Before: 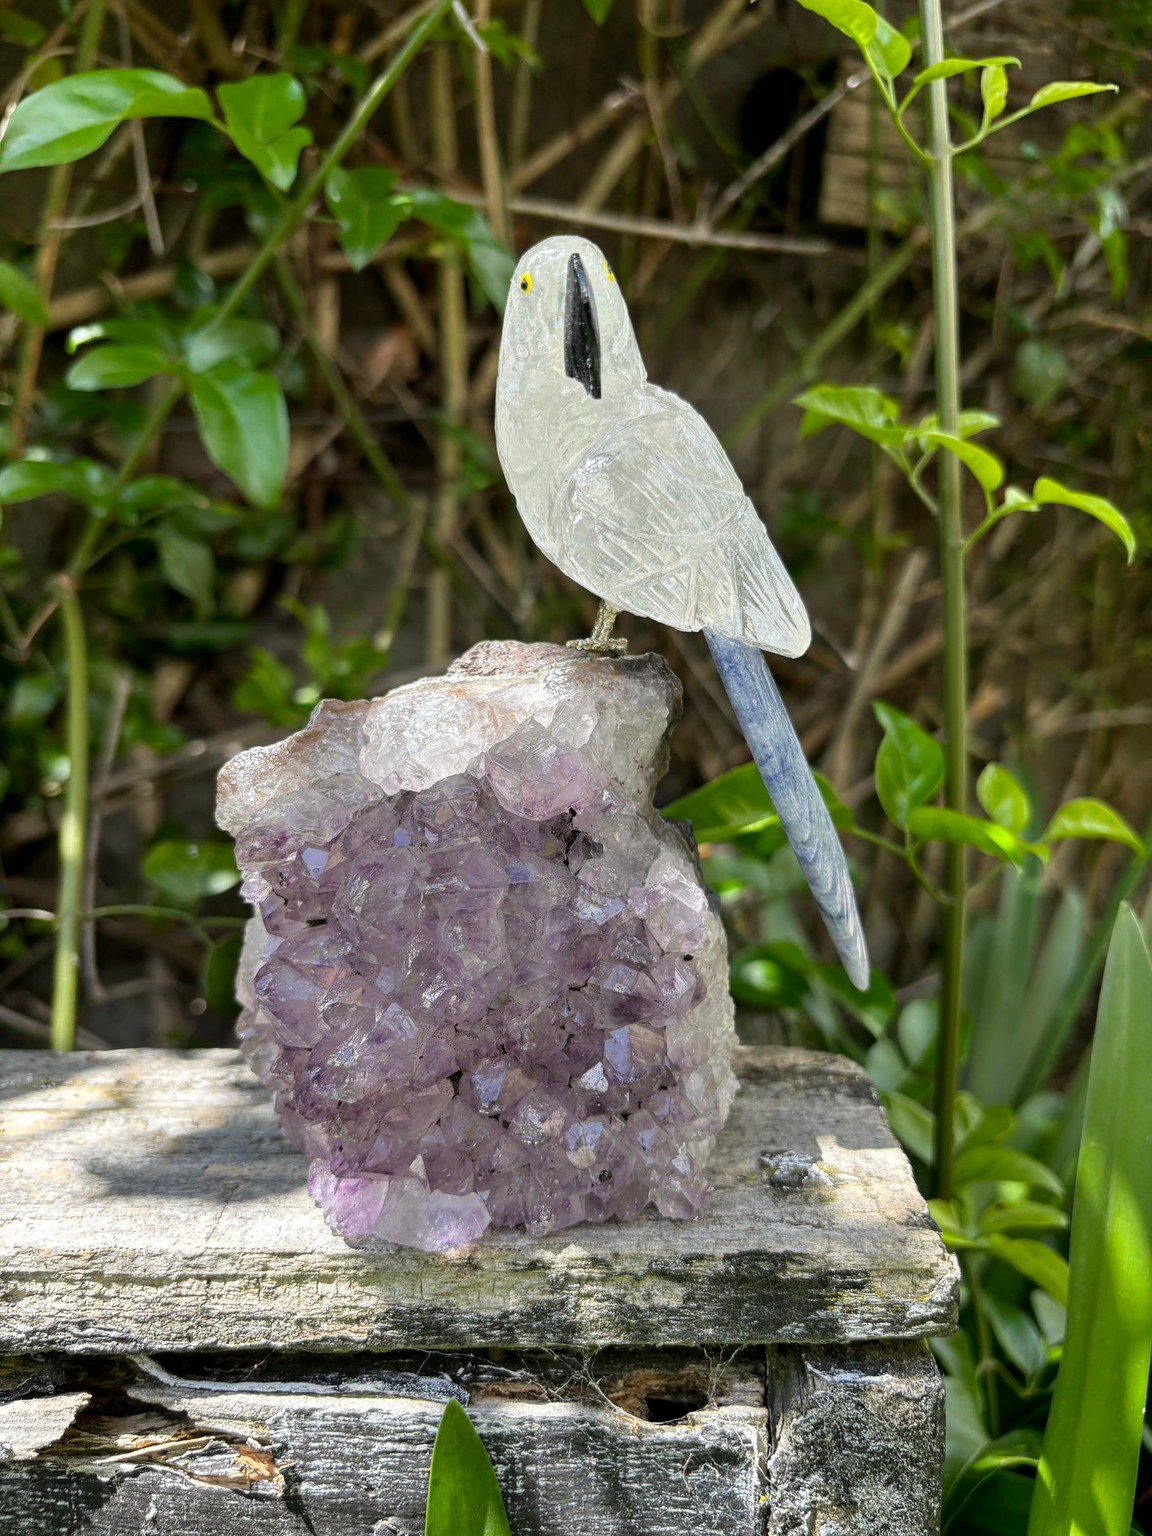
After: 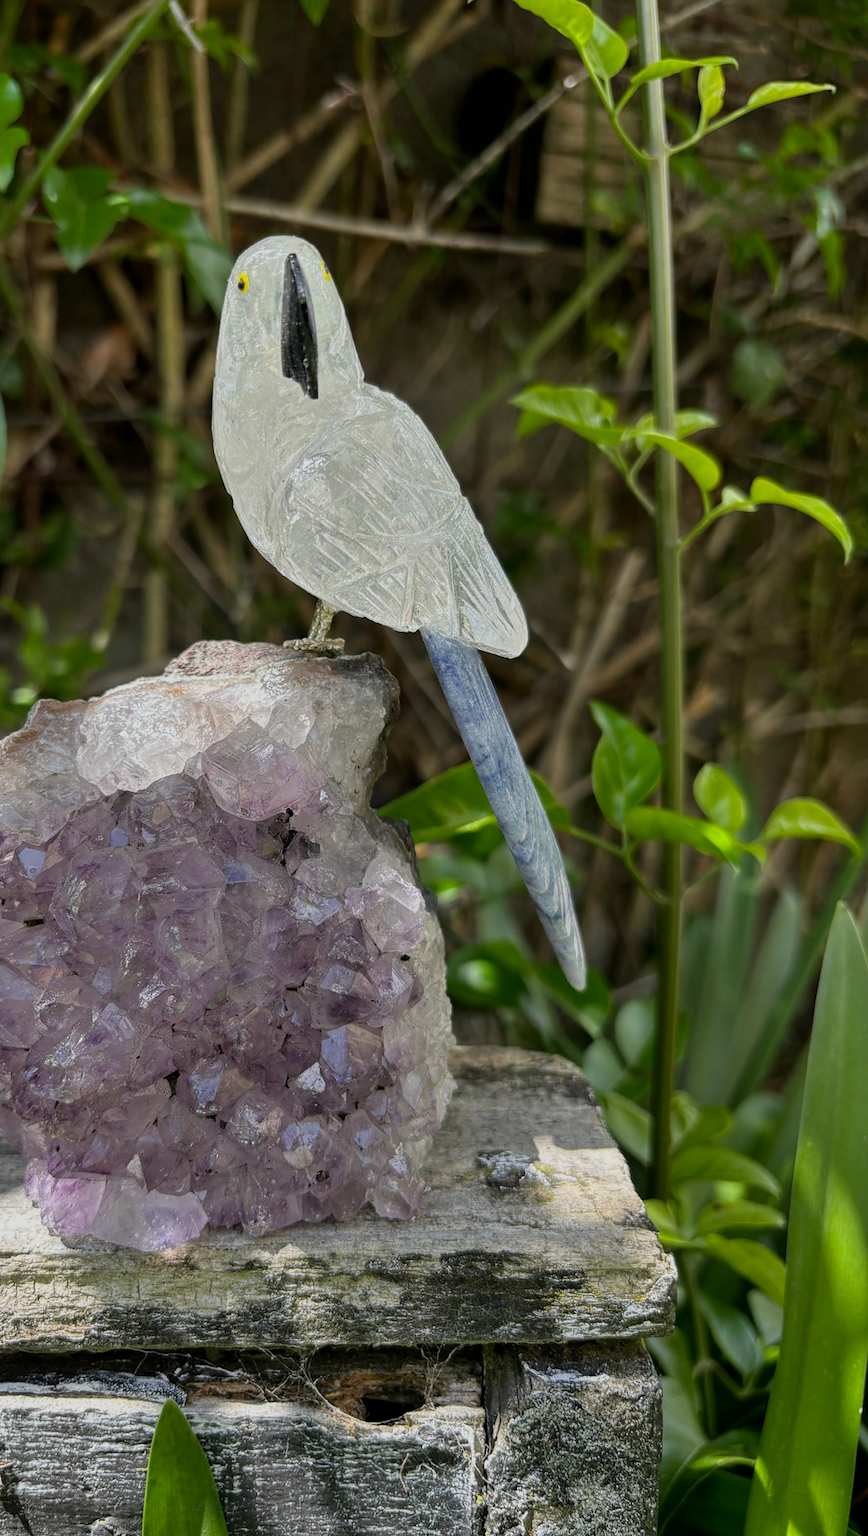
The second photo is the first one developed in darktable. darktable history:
crop and rotate: left 24.6%
exposure: exposure -0.462 EV, compensate highlight preservation false
